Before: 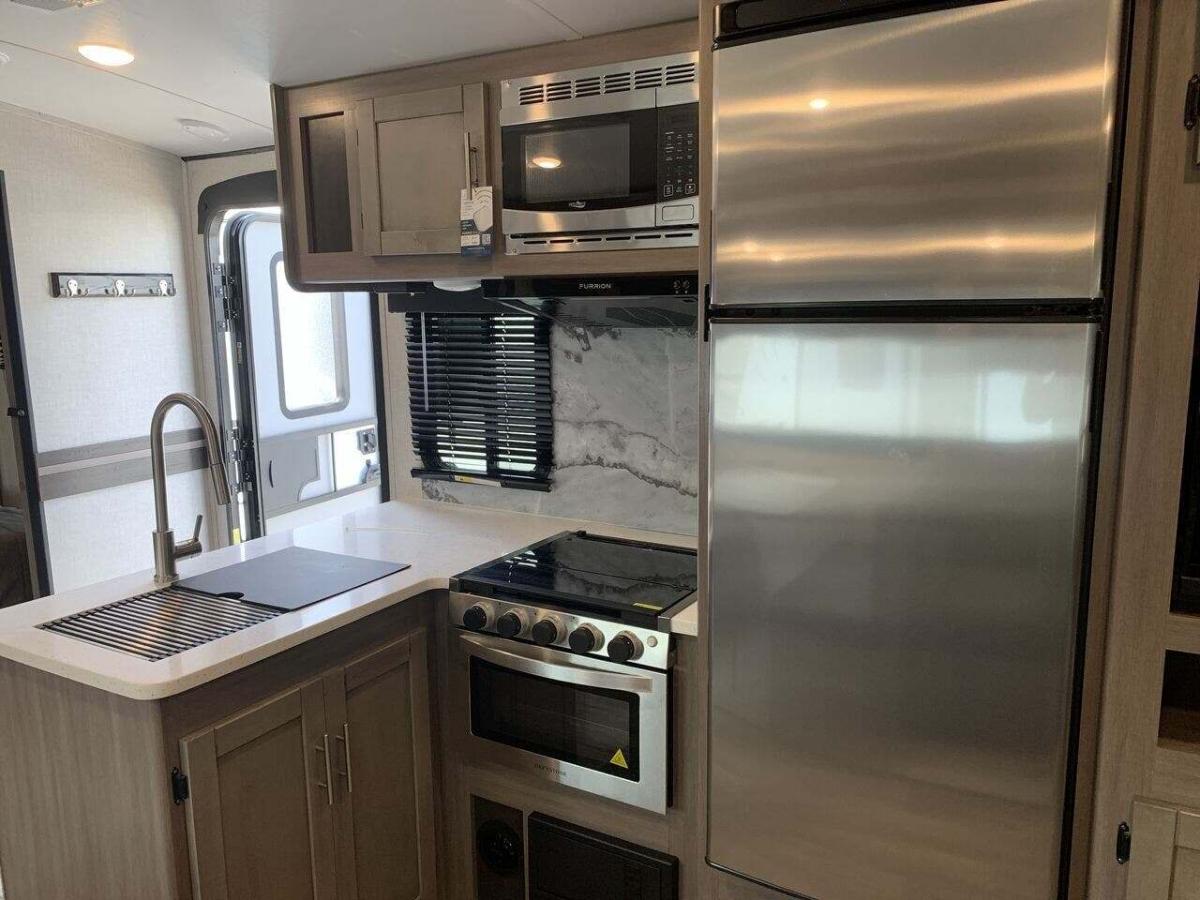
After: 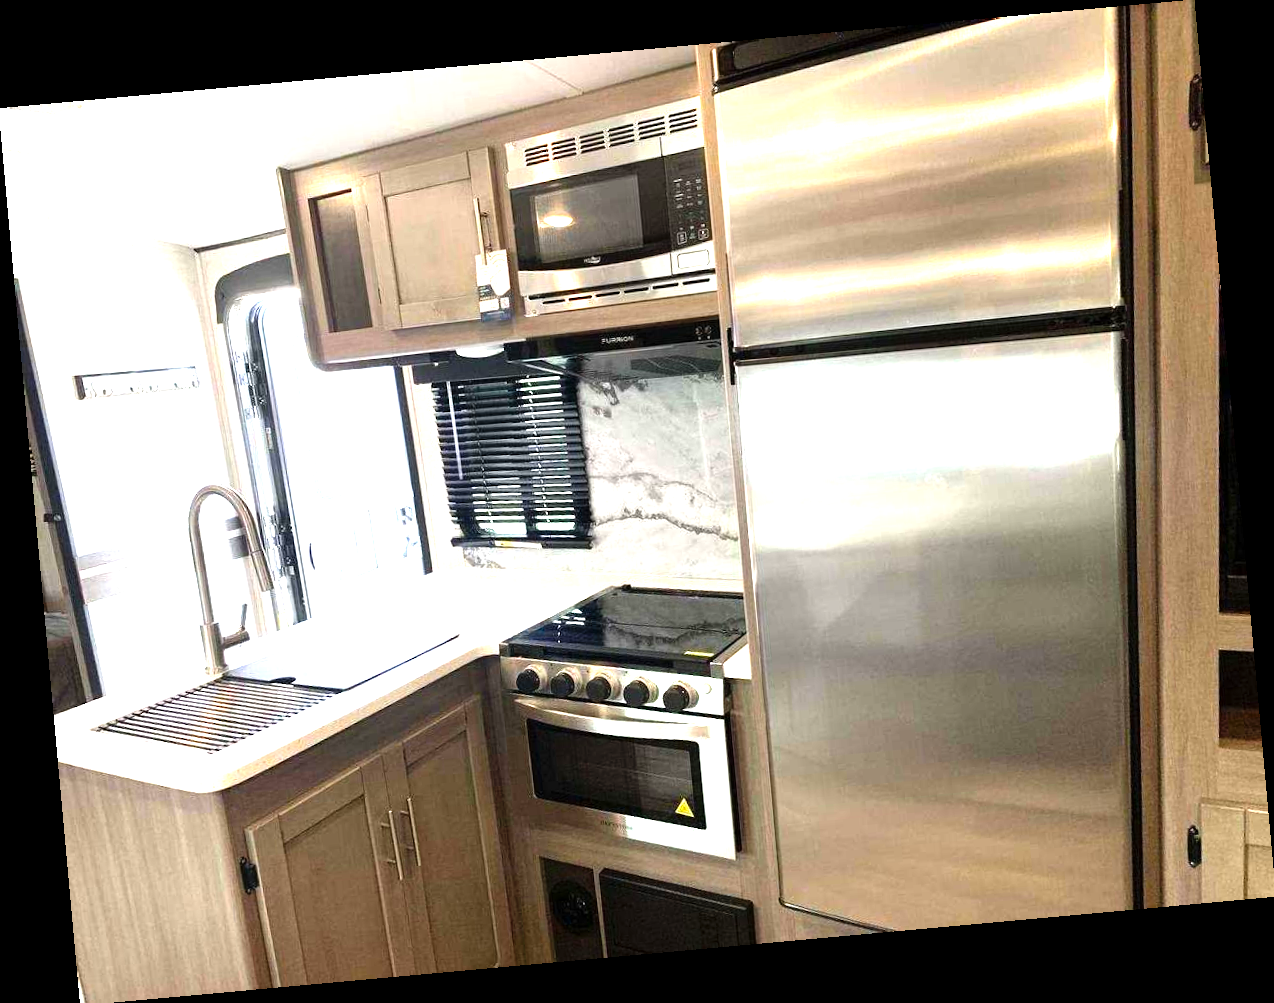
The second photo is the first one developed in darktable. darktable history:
rotate and perspective: rotation -5.2°, automatic cropping off
crop and rotate: left 0.126%
levels: levels [0, 0.281, 0.562]
